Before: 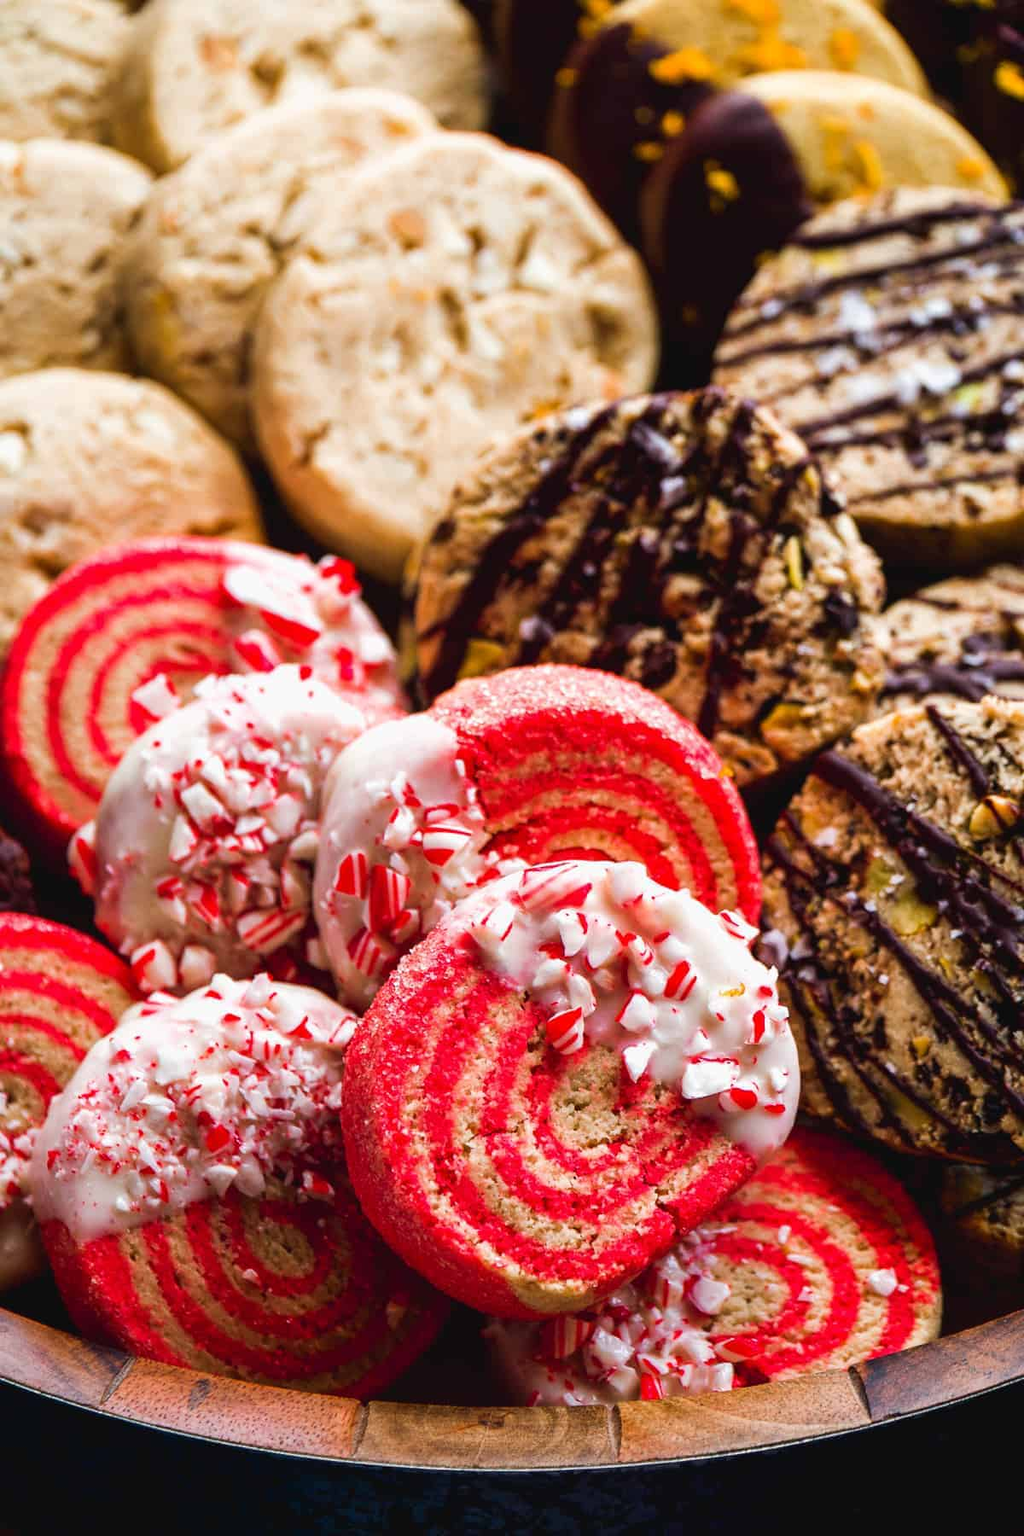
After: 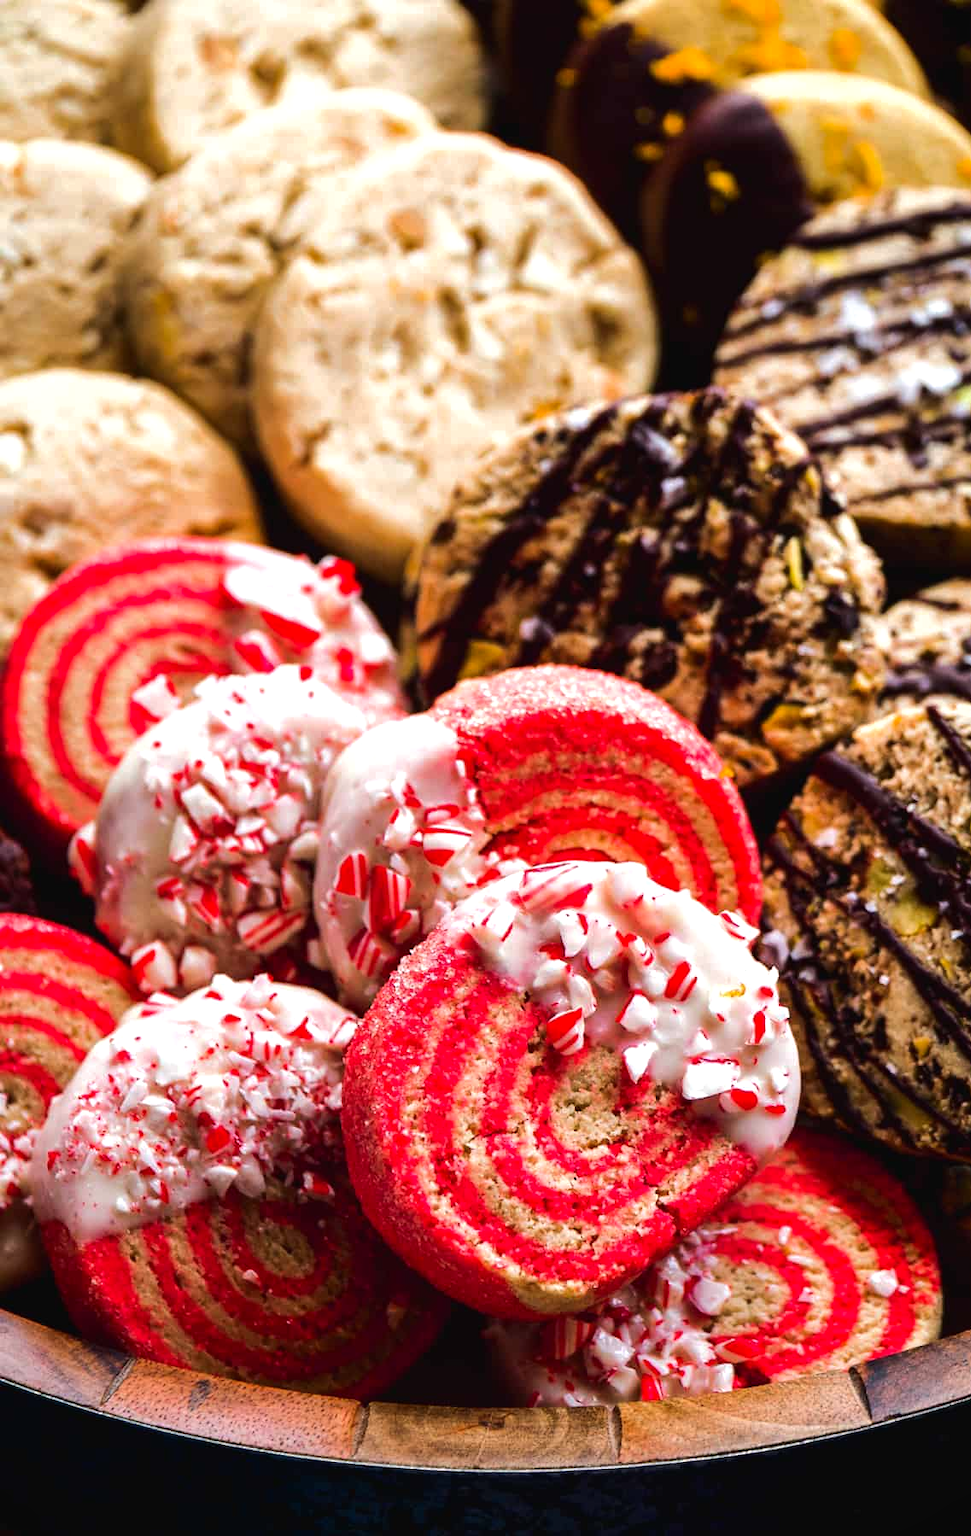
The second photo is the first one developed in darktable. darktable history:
tone equalizer: -8 EV -0.417 EV, -7 EV -0.389 EV, -6 EV -0.333 EV, -5 EV -0.222 EV, -3 EV 0.222 EV, -2 EV 0.333 EV, -1 EV 0.389 EV, +0 EV 0.417 EV, edges refinement/feathering 500, mask exposure compensation -1.57 EV, preserve details no
shadows and highlights: shadows -20, white point adjustment -2, highlights -35
crop and rotate: right 5.167%
